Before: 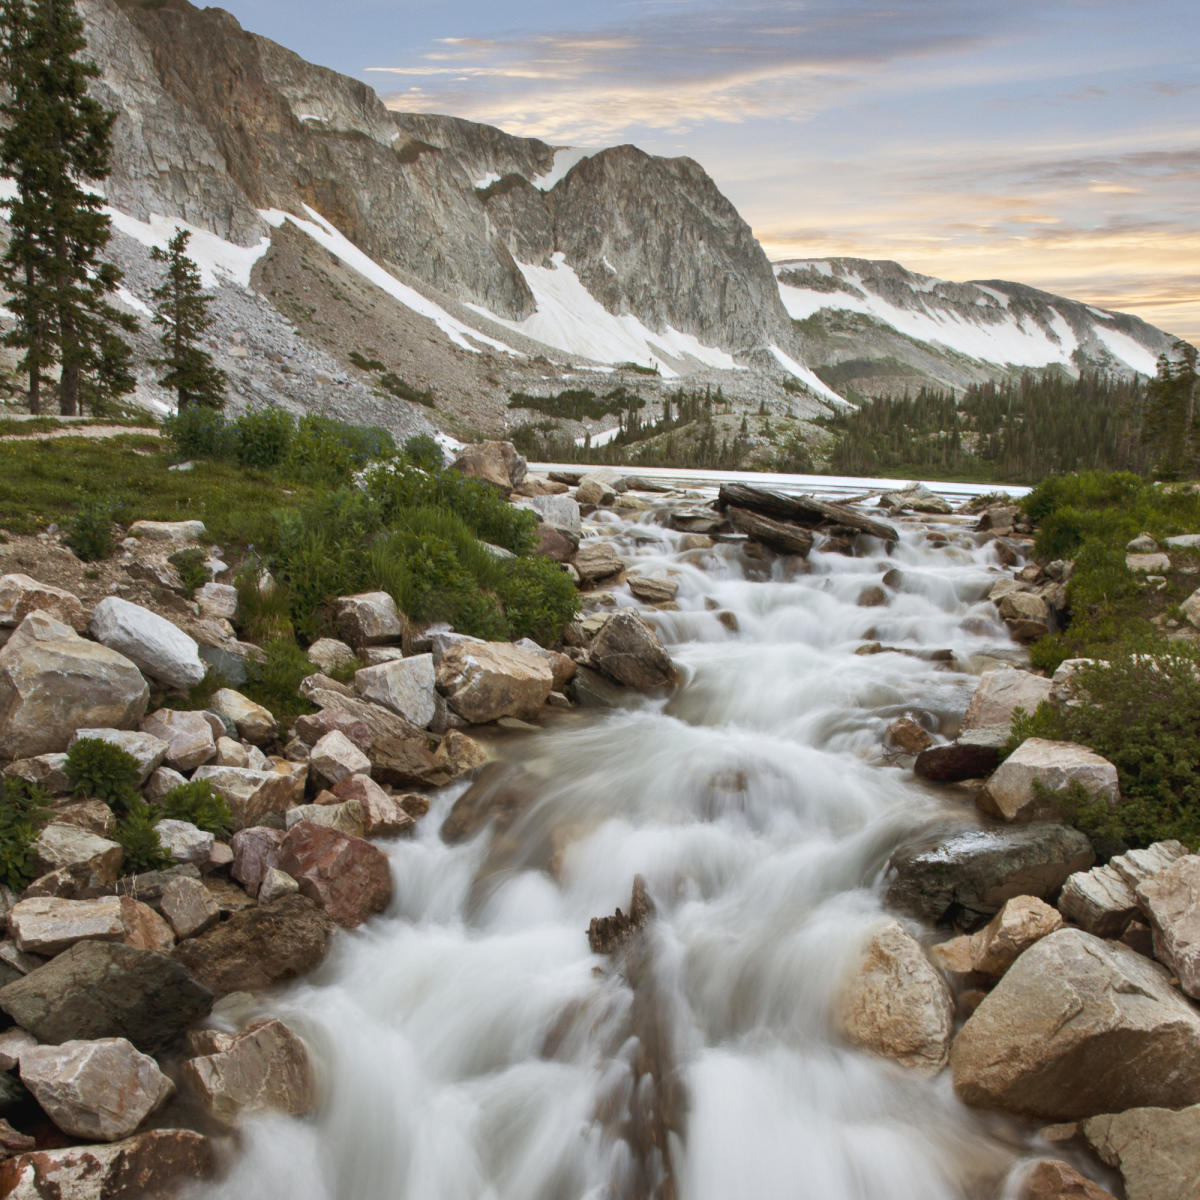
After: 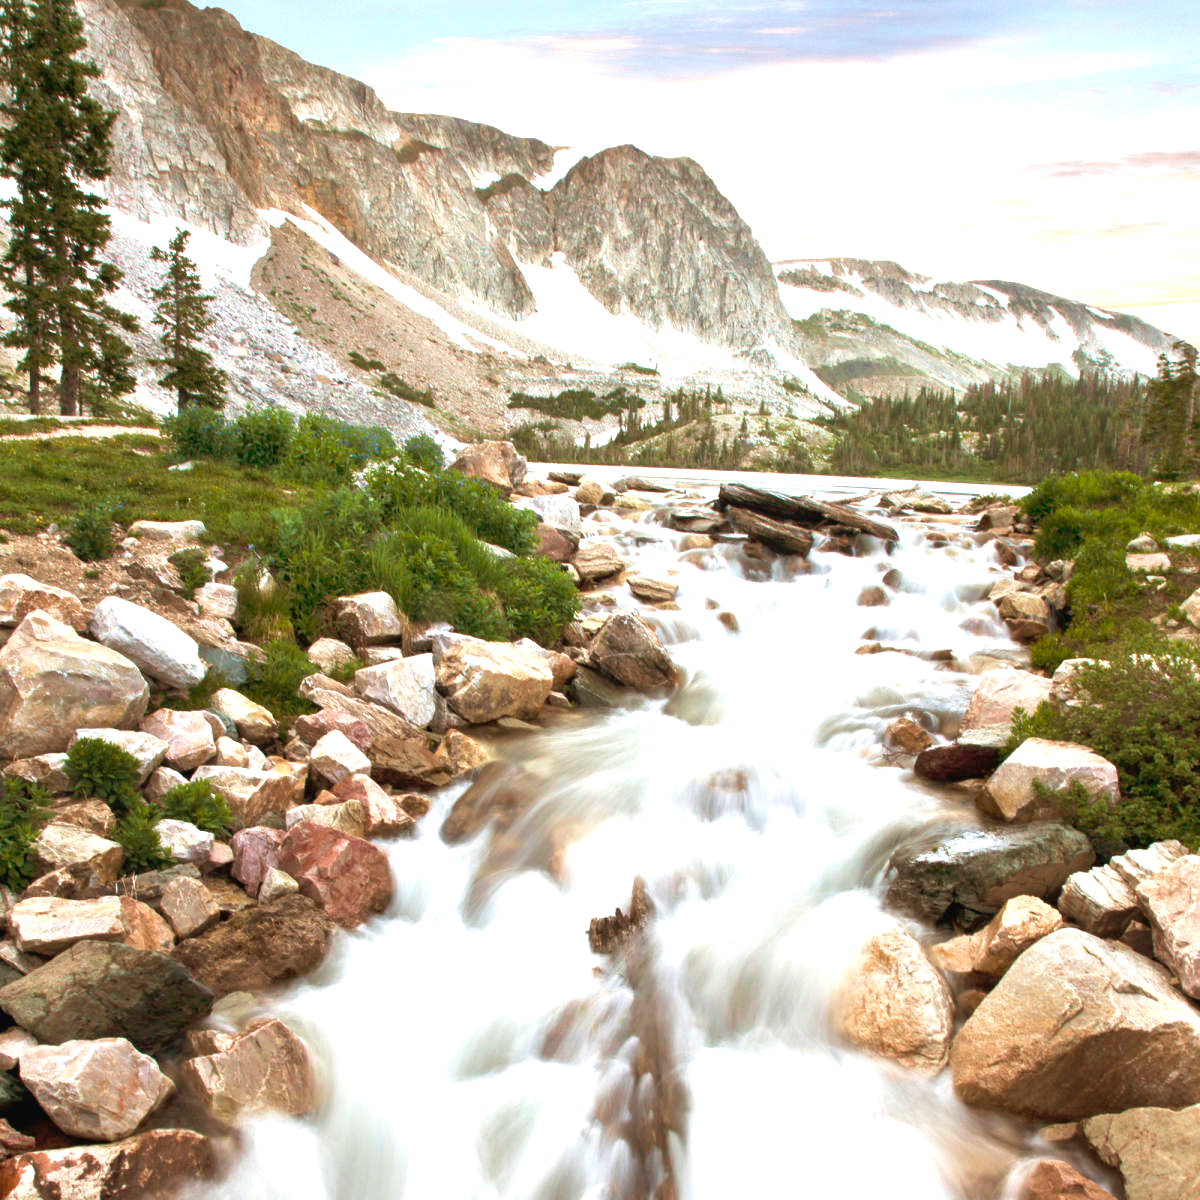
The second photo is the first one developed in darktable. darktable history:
exposure: black level correction 0, exposure 1.2 EV, compensate exposure bias true, compensate highlight preservation false
velvia: on, module defaults
